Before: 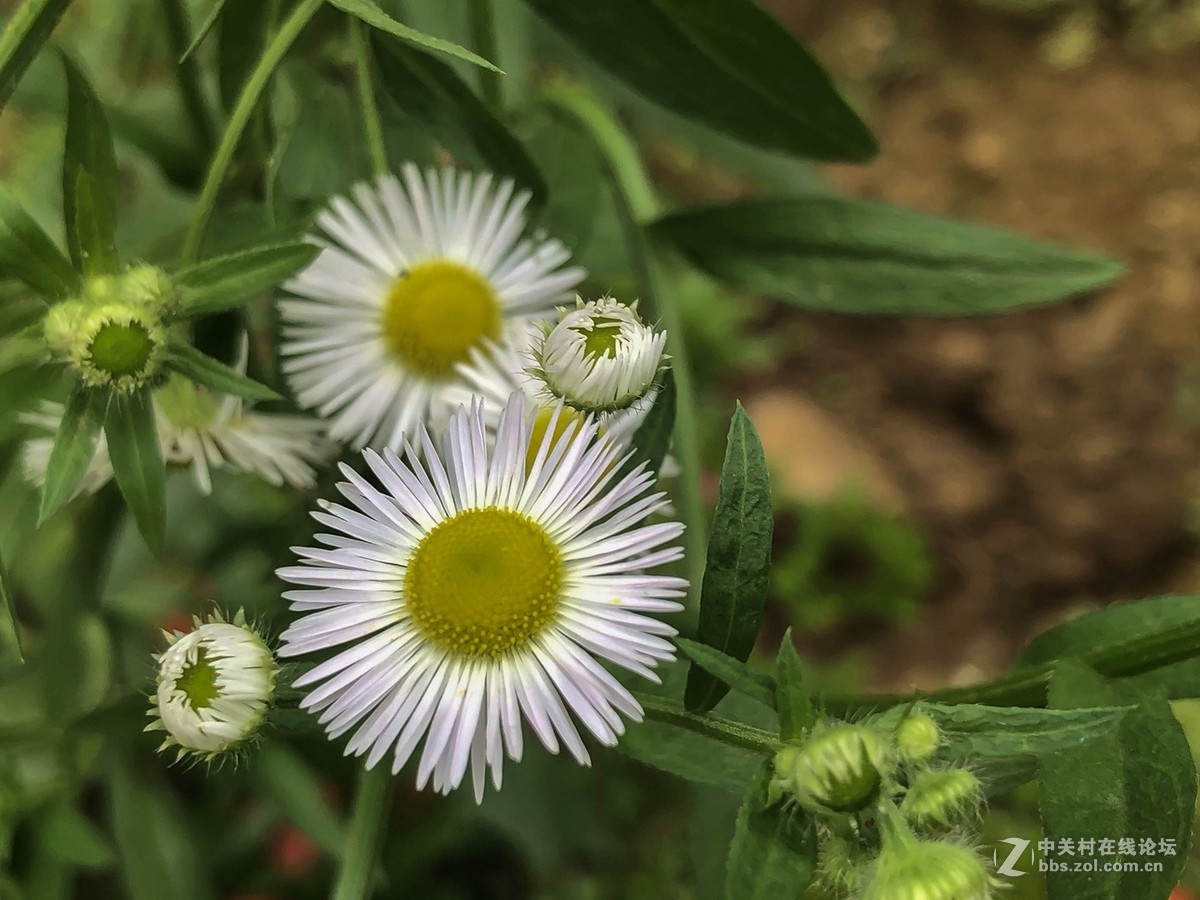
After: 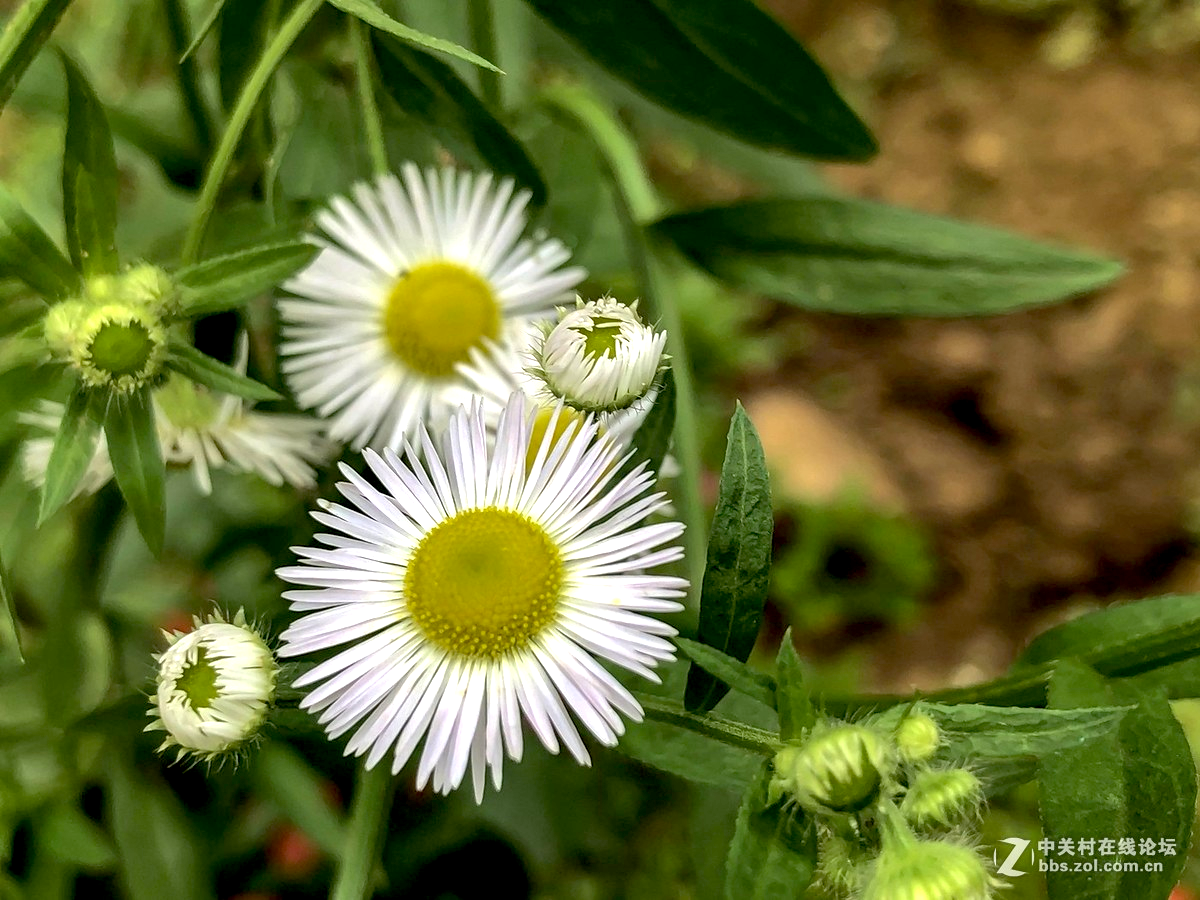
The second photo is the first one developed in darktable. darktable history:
exposure: black level correction 0.012, exposure 0.695 EV, compensate highlight preservation false
